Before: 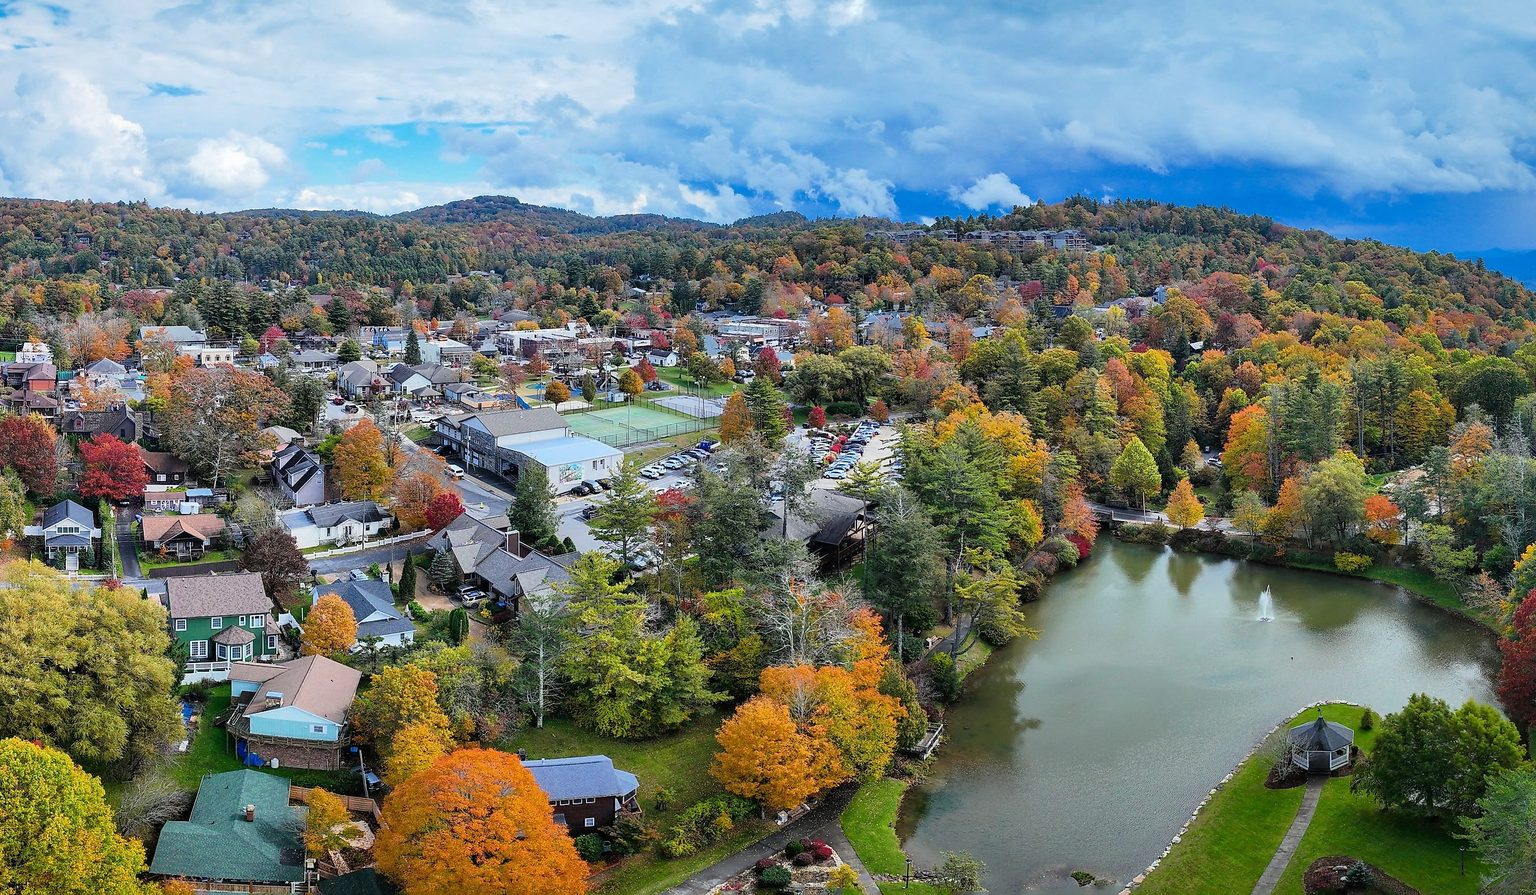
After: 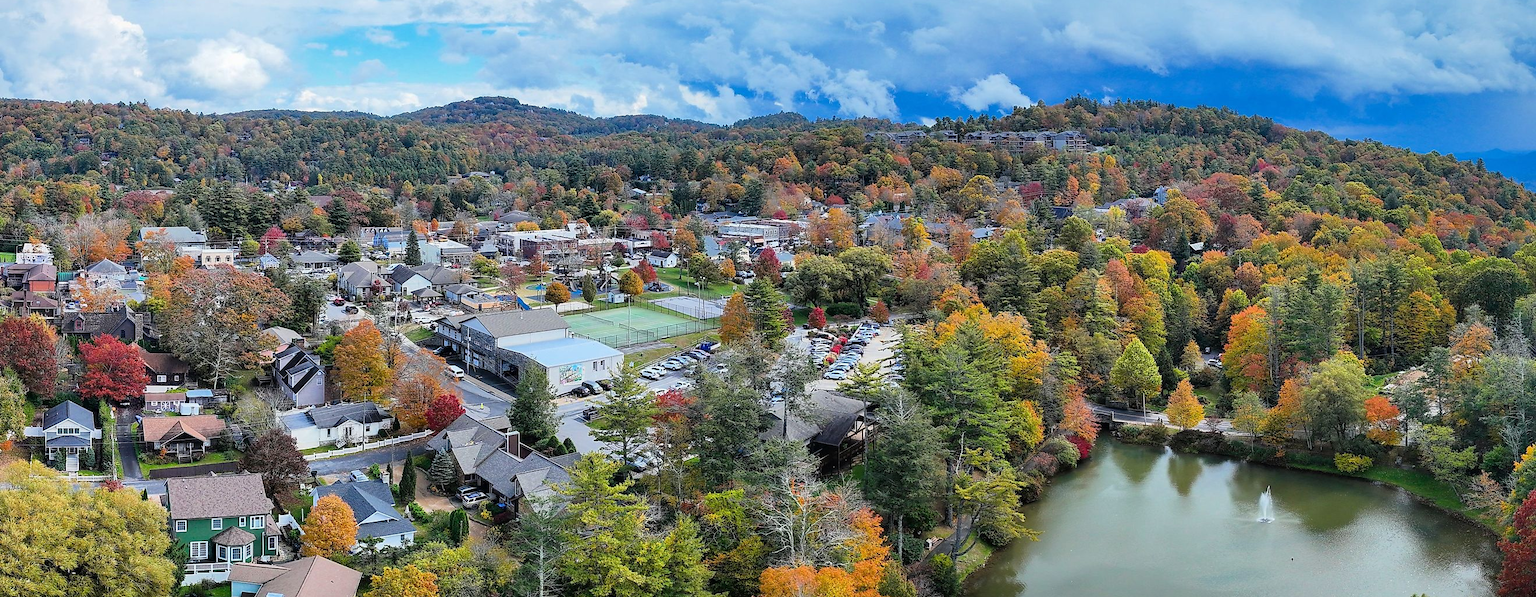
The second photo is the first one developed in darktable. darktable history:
crop: top 11.143%, bottom 22.097%
